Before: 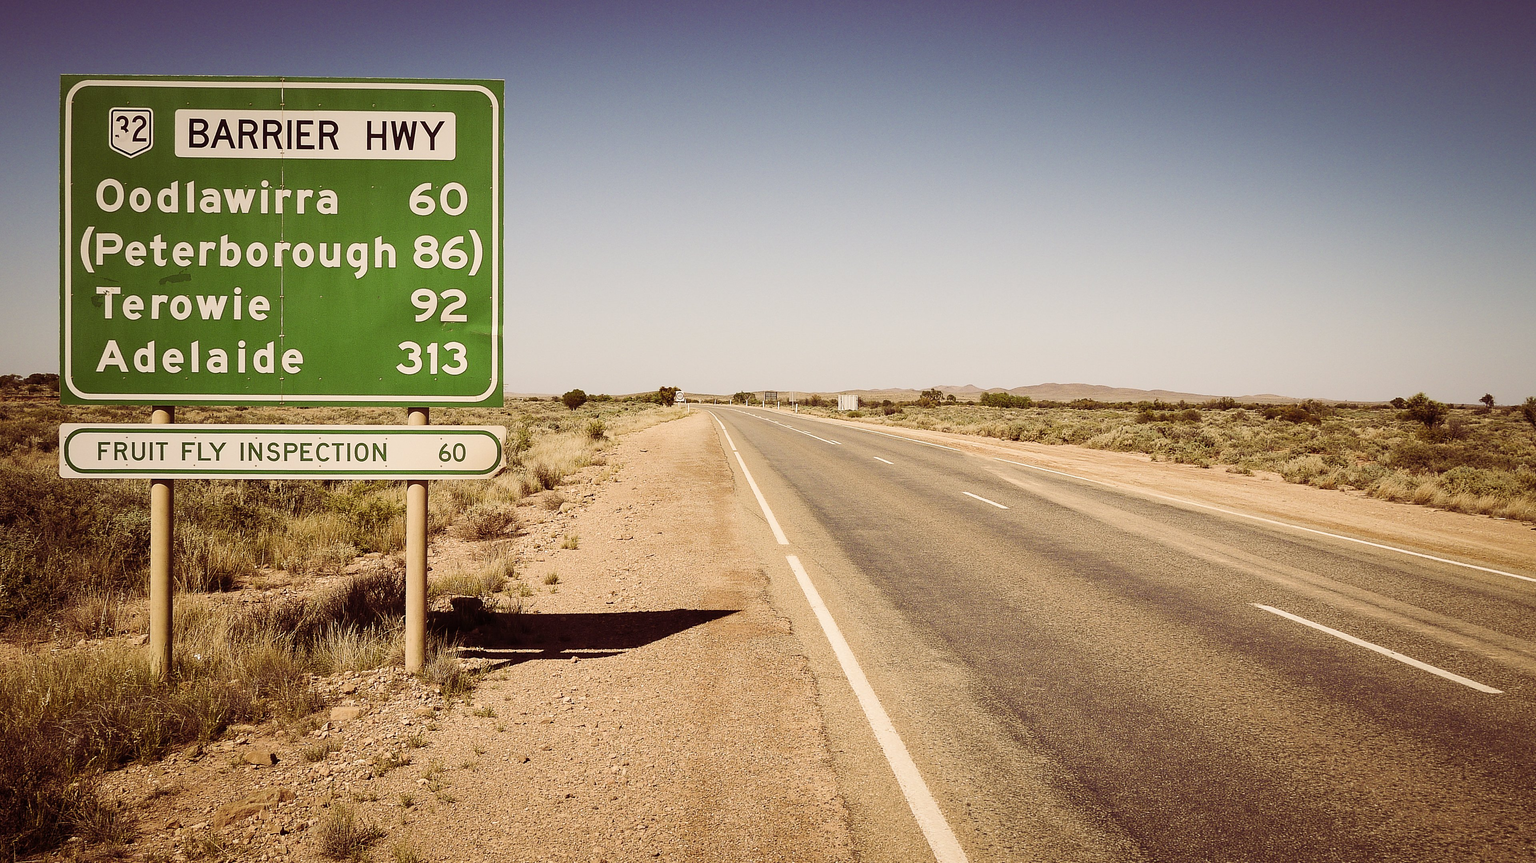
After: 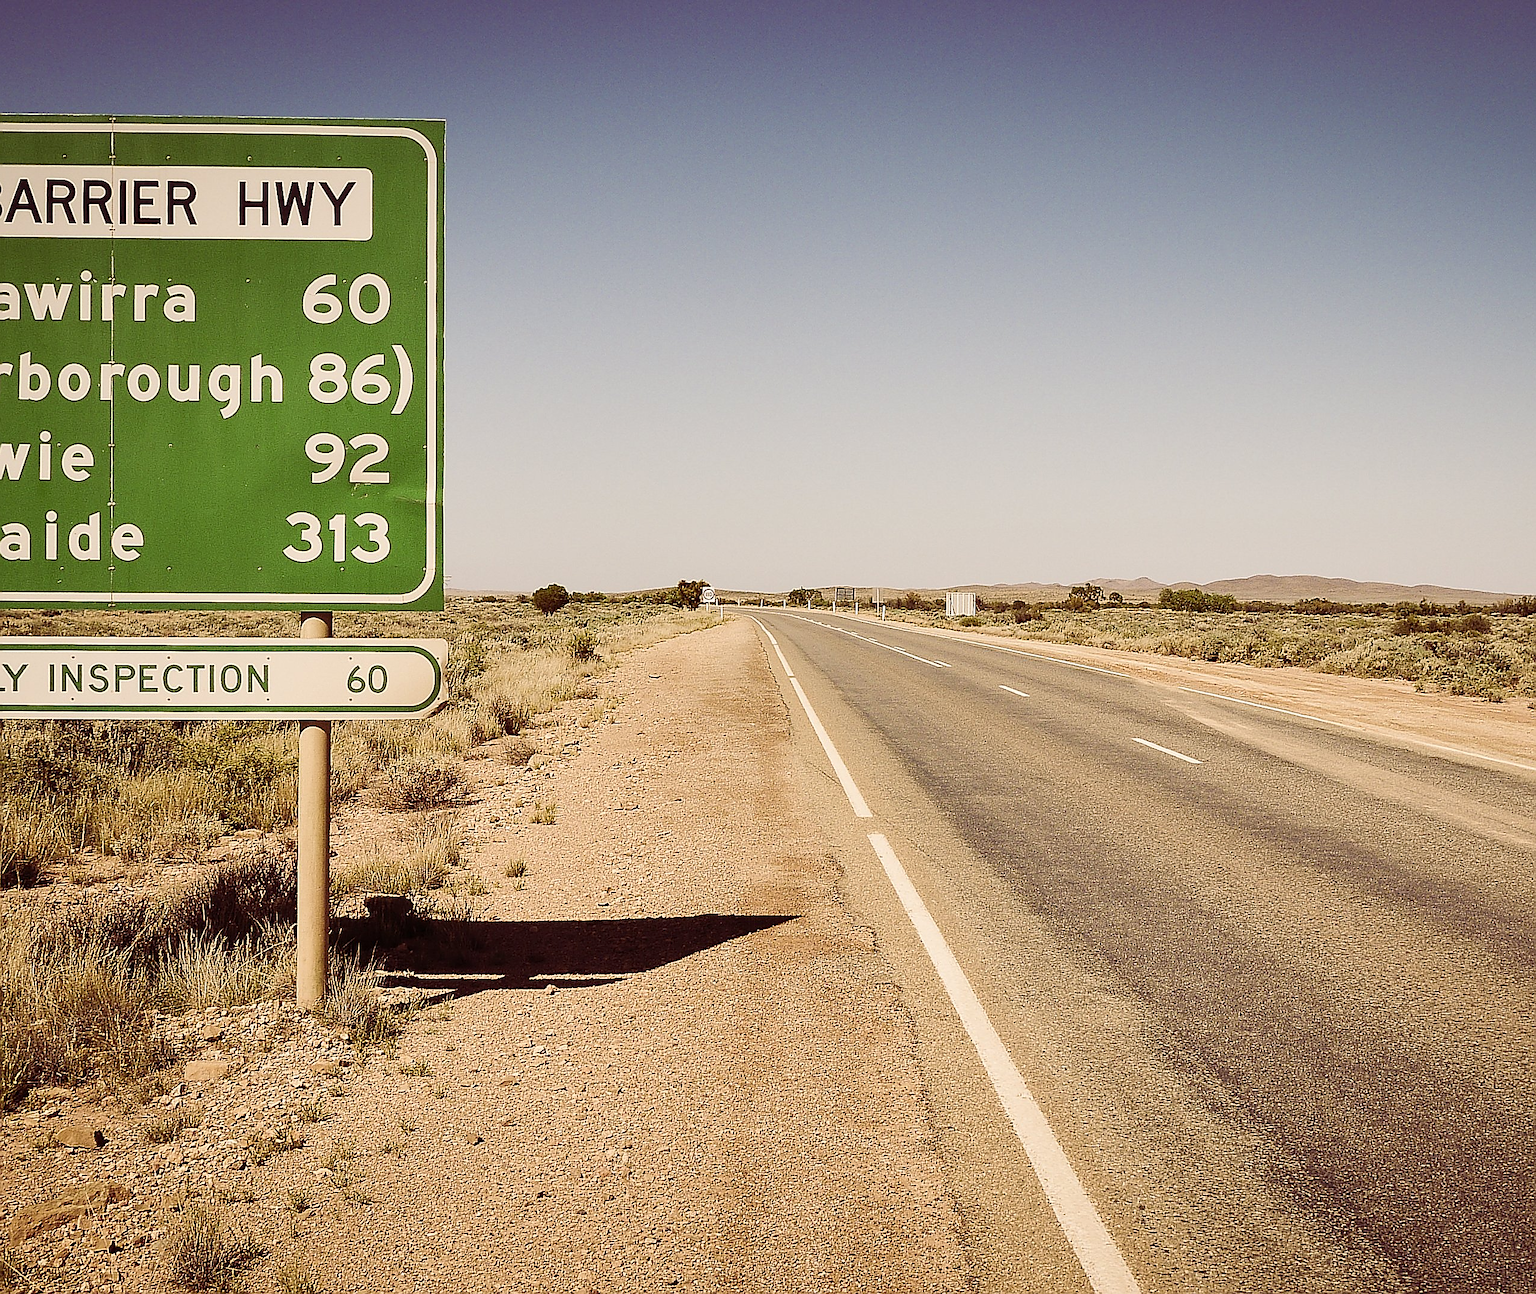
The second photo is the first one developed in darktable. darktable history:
shadows and highlights: radius 125.46, shadows 30.51, highlights -30.51, low approximation 0.01, soften with gaussian
sharpen: radius 1.4, amount 1.25, threshold 0.7
crop and rotate: left 13.537%, right 19.796%
